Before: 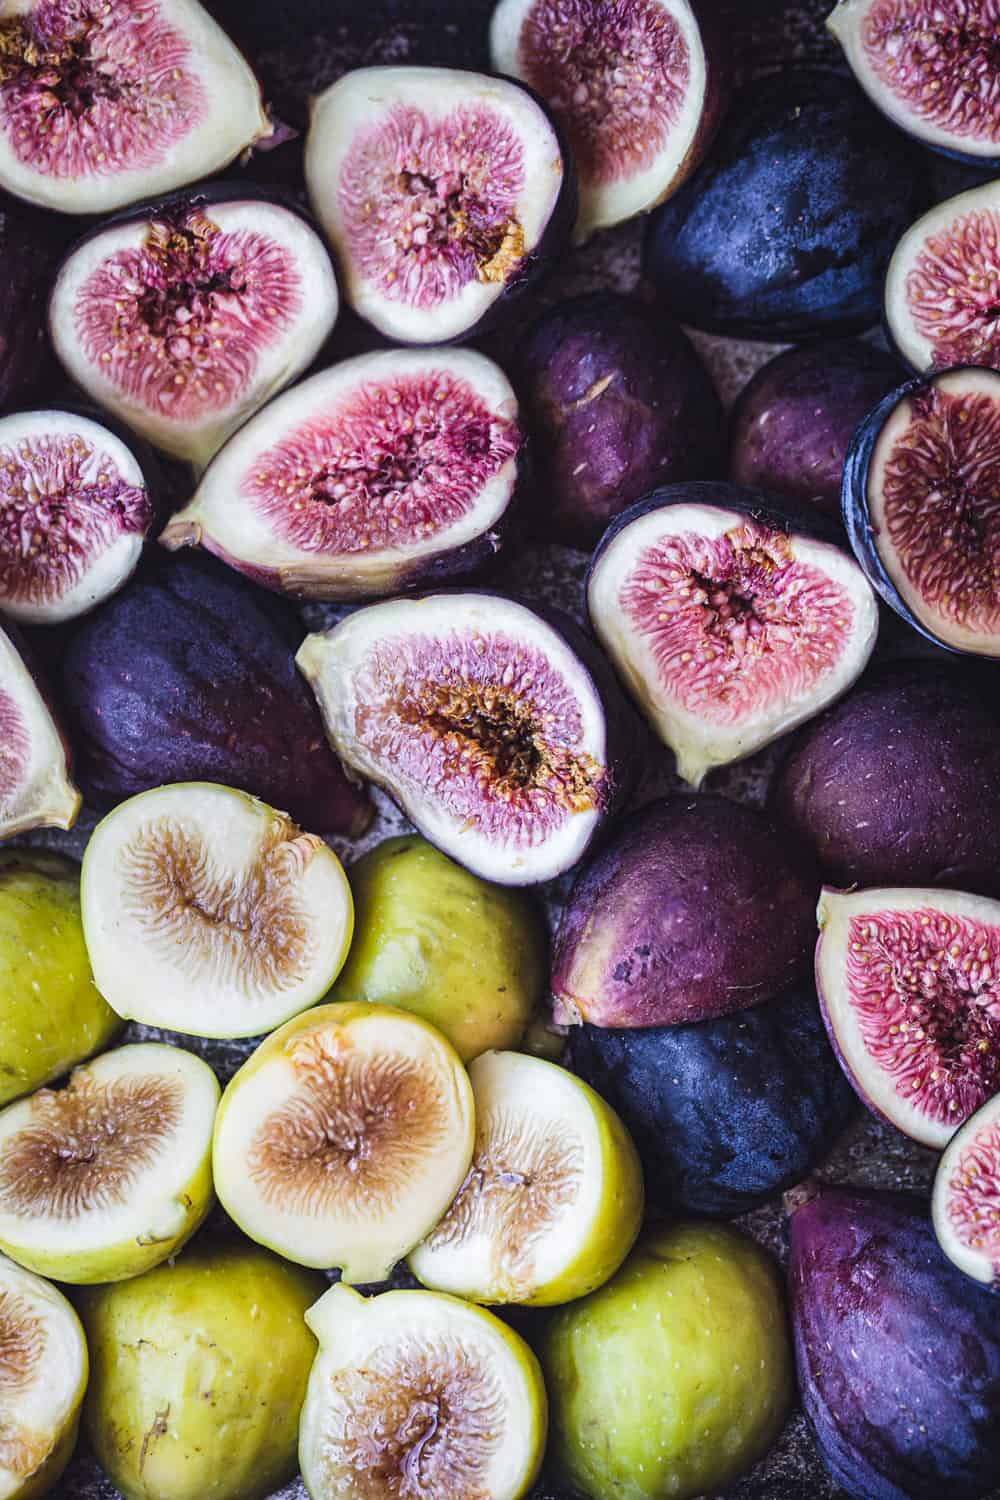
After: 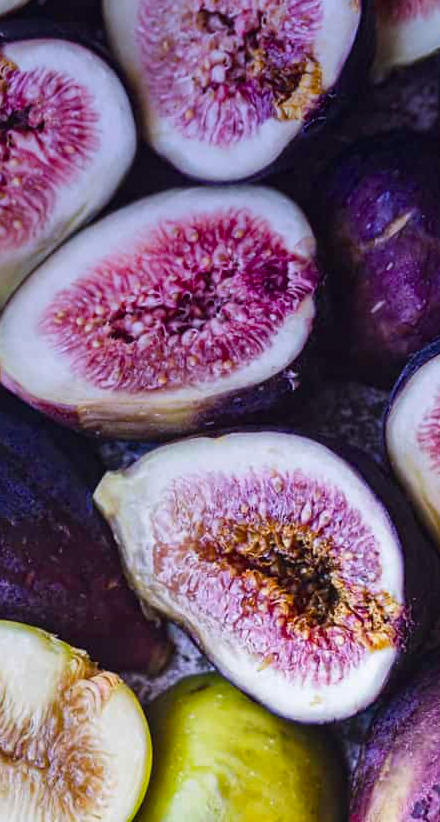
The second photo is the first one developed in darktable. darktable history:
crop: left 20.248%, top 10.86%, right 35.675%, bottom 34.321%
color balance rgb: linear chroma grading › shadows -8%, linear chroma grading › global chroma 10%, perceptual saturation grading › global saturation 2%, perceptual saturation grading › highlights -2%, perceptual saturation grading › mid-tones 4%, perceptual saturation grading › shadows 8%, perceptual brilliance grading › global brilliance 2%, perceptual brilliance grading › highlights -4%, global vibrance 16%, saturation formula JzAzBz (2021)
graduated density: hue 238.83°, saturation 50%
